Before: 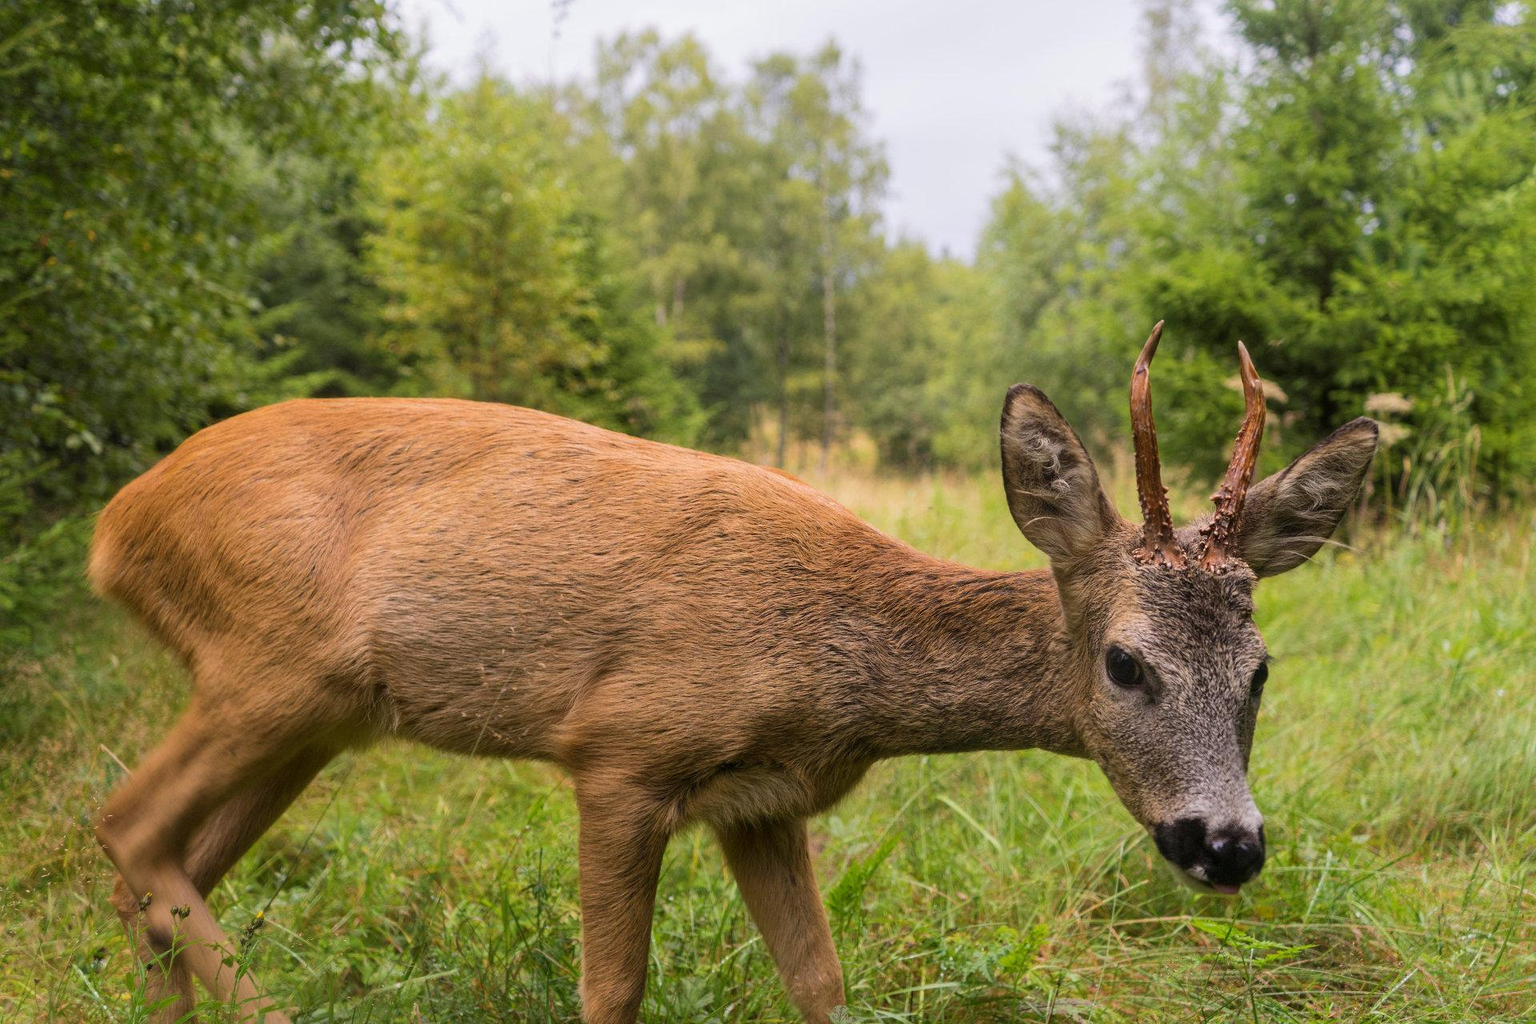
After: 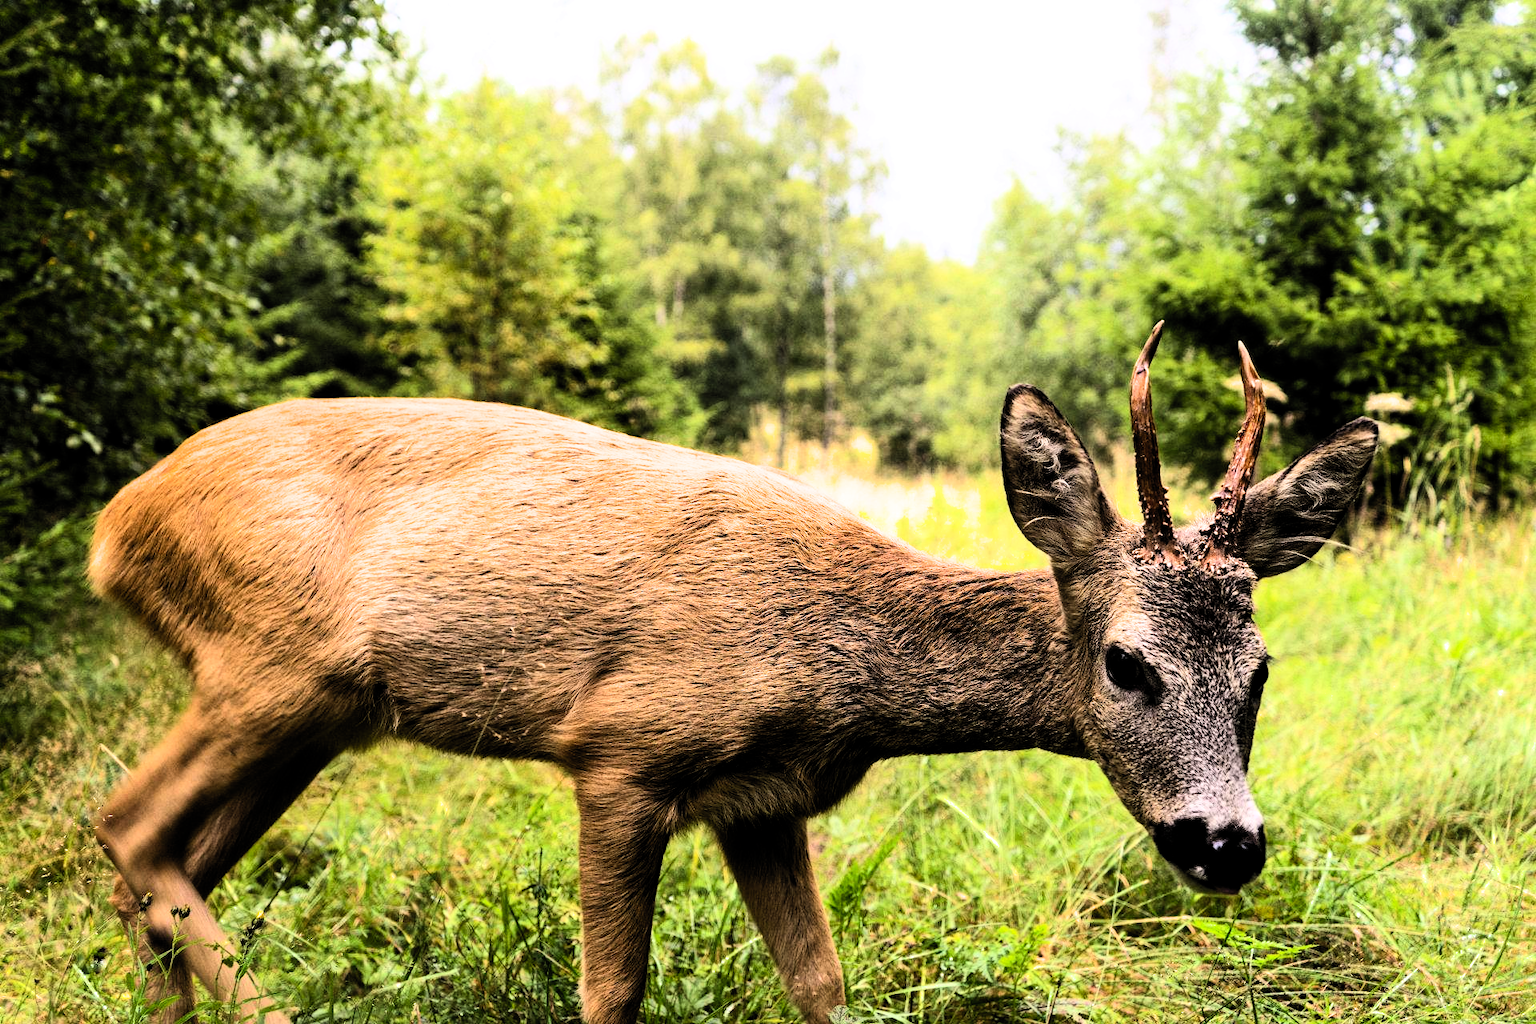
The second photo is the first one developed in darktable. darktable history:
tone equalizer: -8 EV -1.06 EV, -7 EV -0.982 EV, -6 EV -0.878 EV, -5 EV -0.563 EV, -3 EV 0.56 EV, -2 EV 0.854 EV, -1 EV 1.01 EV, +0 EV 1.07 EV, edges refinement/feathering 500, mask exposure compensation -1.57 EV, preserve details no
exposure: exposure -0.141 EV, compensate highlight preservation false
contrast brightness saturation: contrast 0.203, brightness 0.16, saturation 0.221
filmic rgb: black relative exposure -6.26 EV, white relative exposure 2.8 EV, target black luminance 0%, hardness 4.64, latitude 67.73%, contrast 1.288, shadows ↔ highlights balance -3.14%, color science v6 (2022)
